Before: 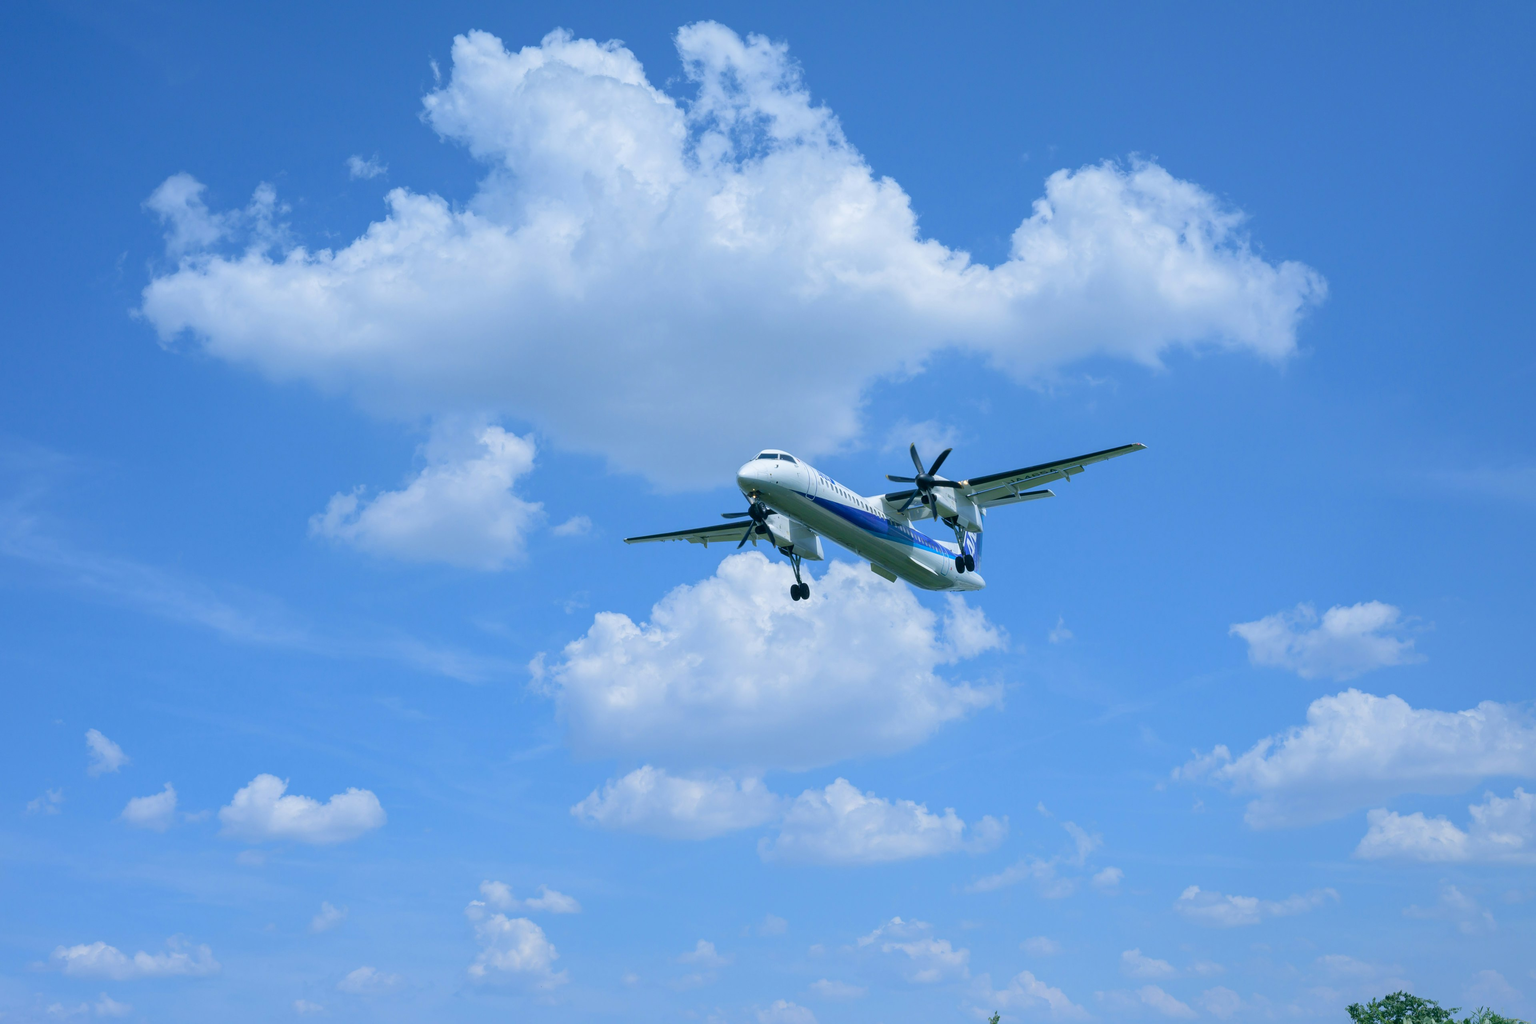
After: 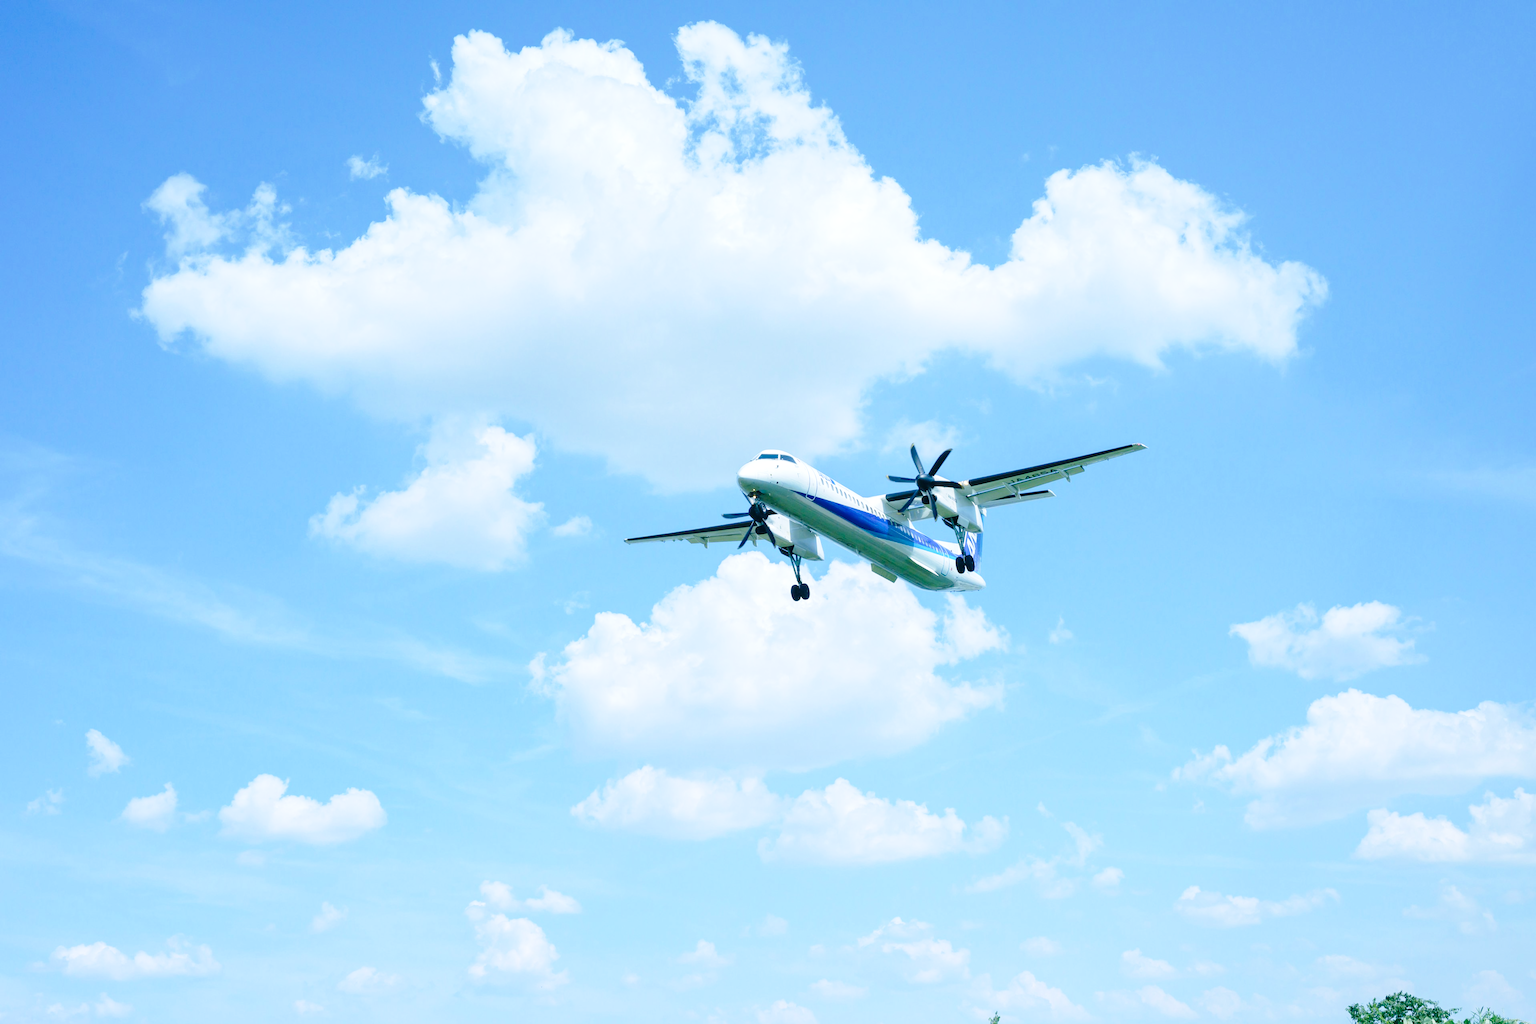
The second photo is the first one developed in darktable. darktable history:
exposure: exposure 0.373 EV, compensate highlight preservation false
base curve: curves: ch0 [(0, 0) (0.028, 0.03) (0.121, 0.232) (0.46, 0.748) (0.859, 0.968) (1, 1)], preserve colors none
